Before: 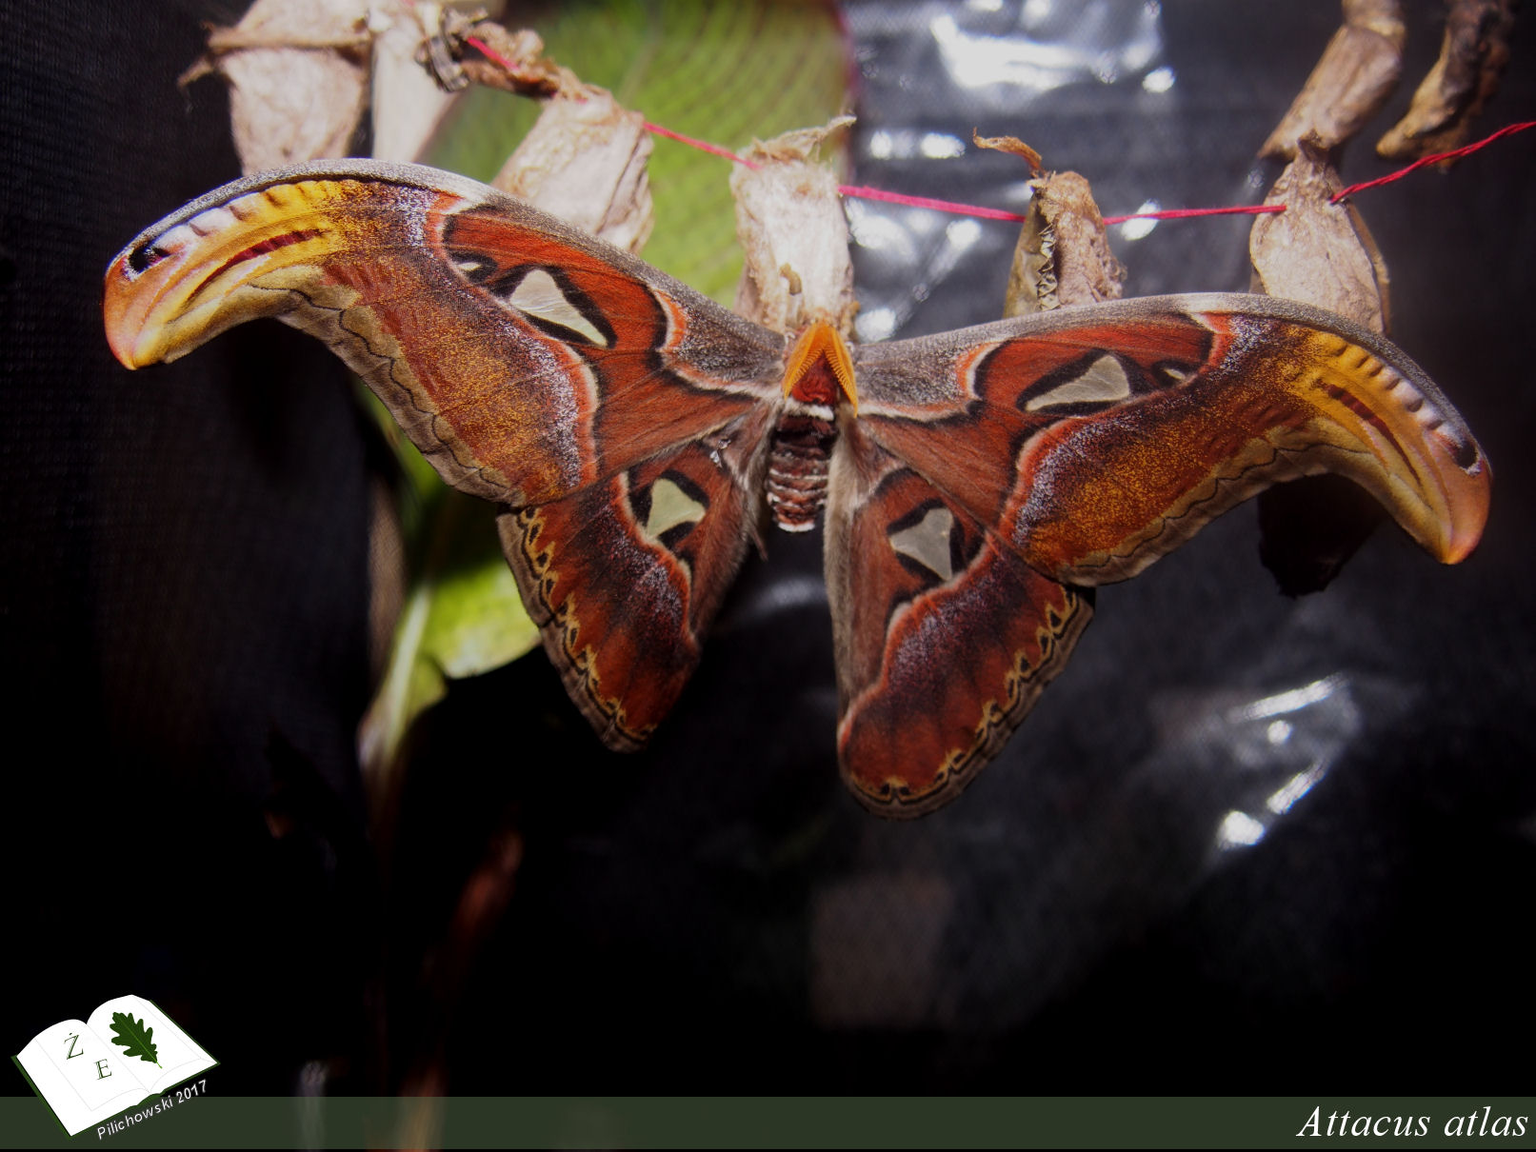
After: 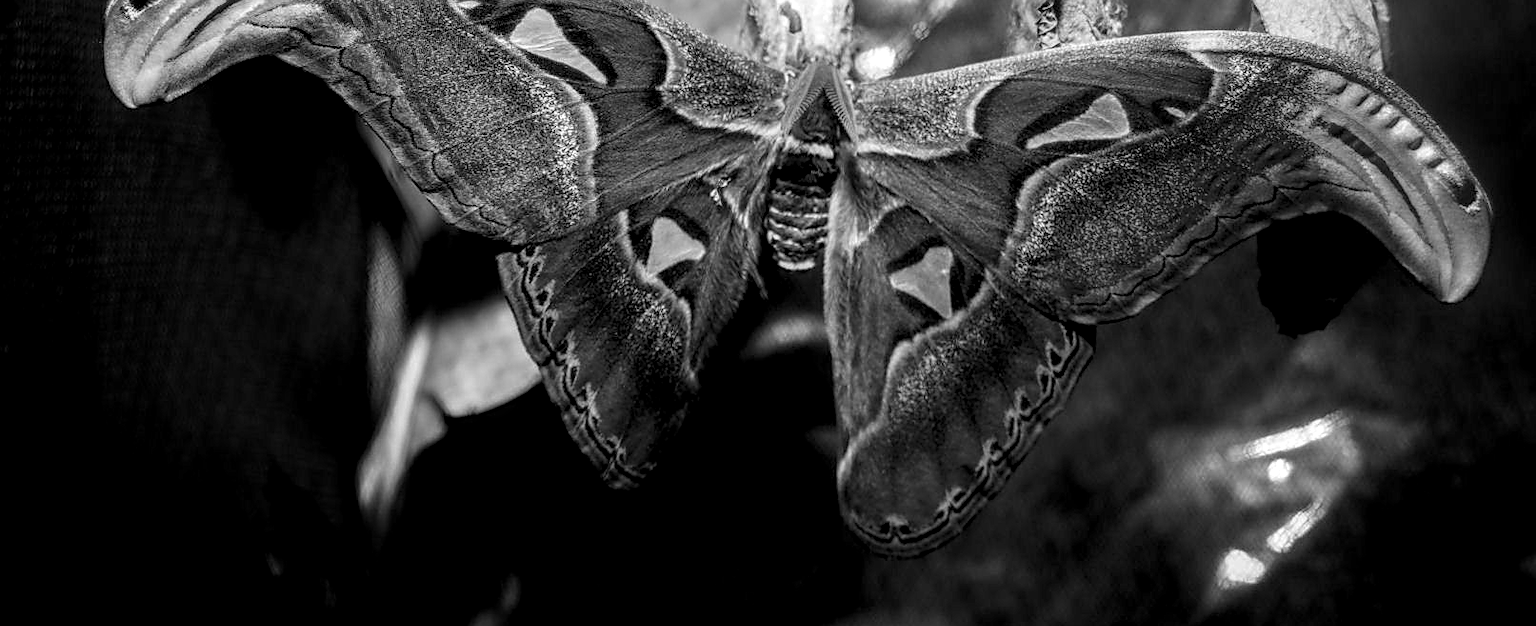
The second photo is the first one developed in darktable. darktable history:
sharpen: on, module defaults
local contrast: highlights 5%, shadows 2%, detail 181%
color calibration: output gray [0.22, 0.42, 0.37, 0], illuminant F (fluorescent), F source F9 (Cool White Deluxe 4150 K) – high CRI, x 0.374, y 0.373, temperature 4152.46 K
crop and rotate: top 22.783%, bottom 22.823%
